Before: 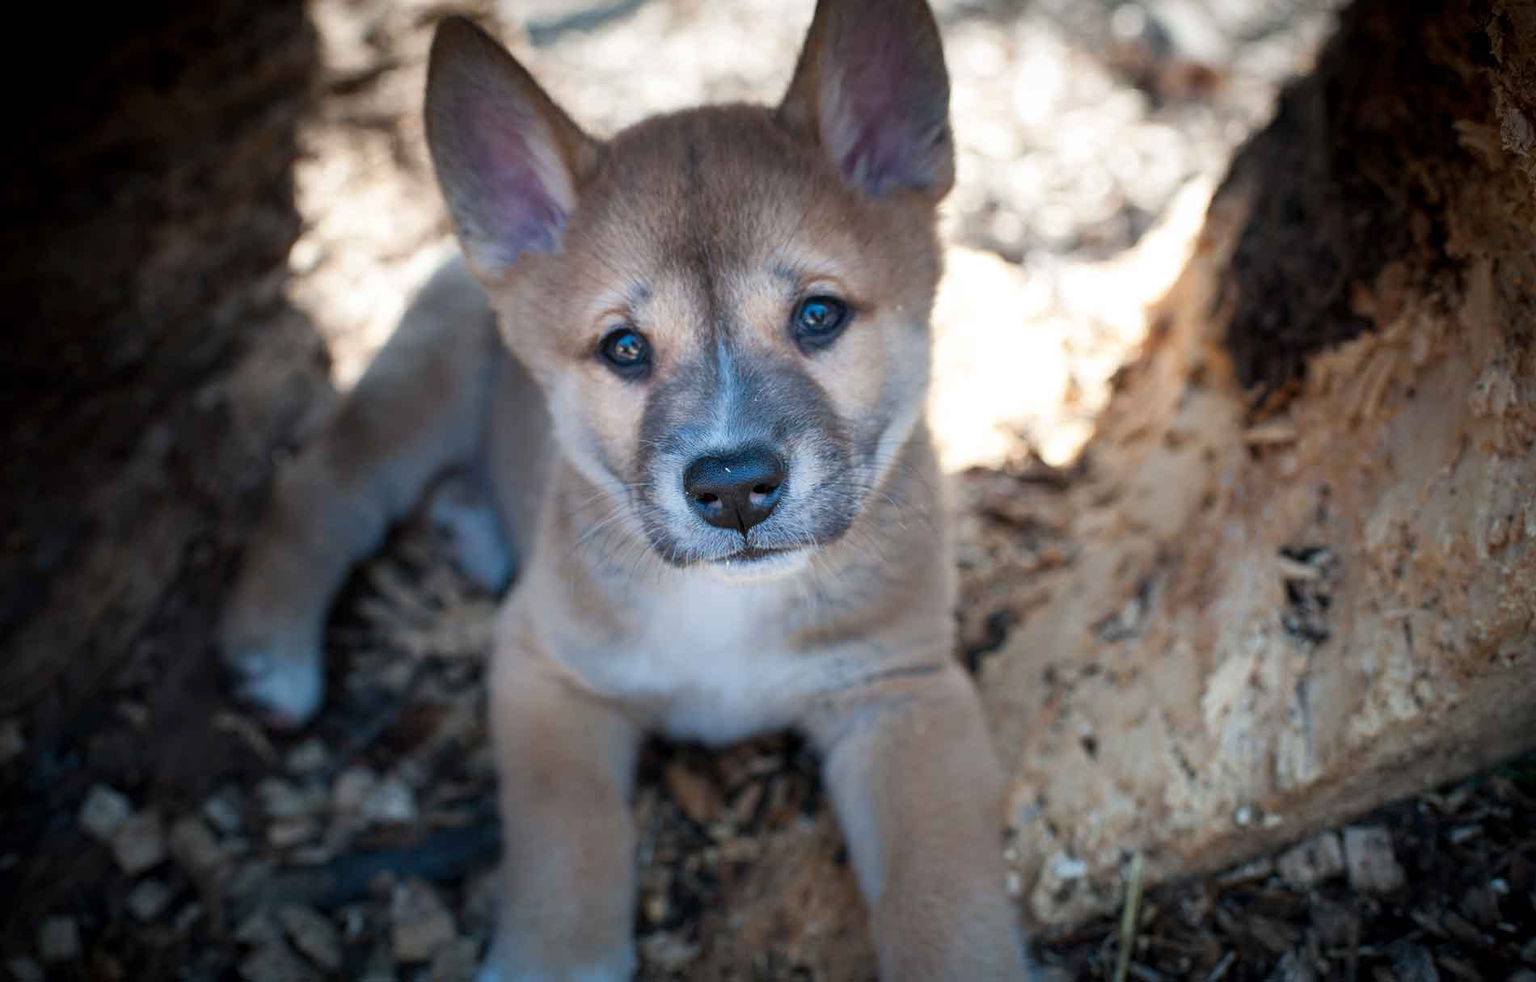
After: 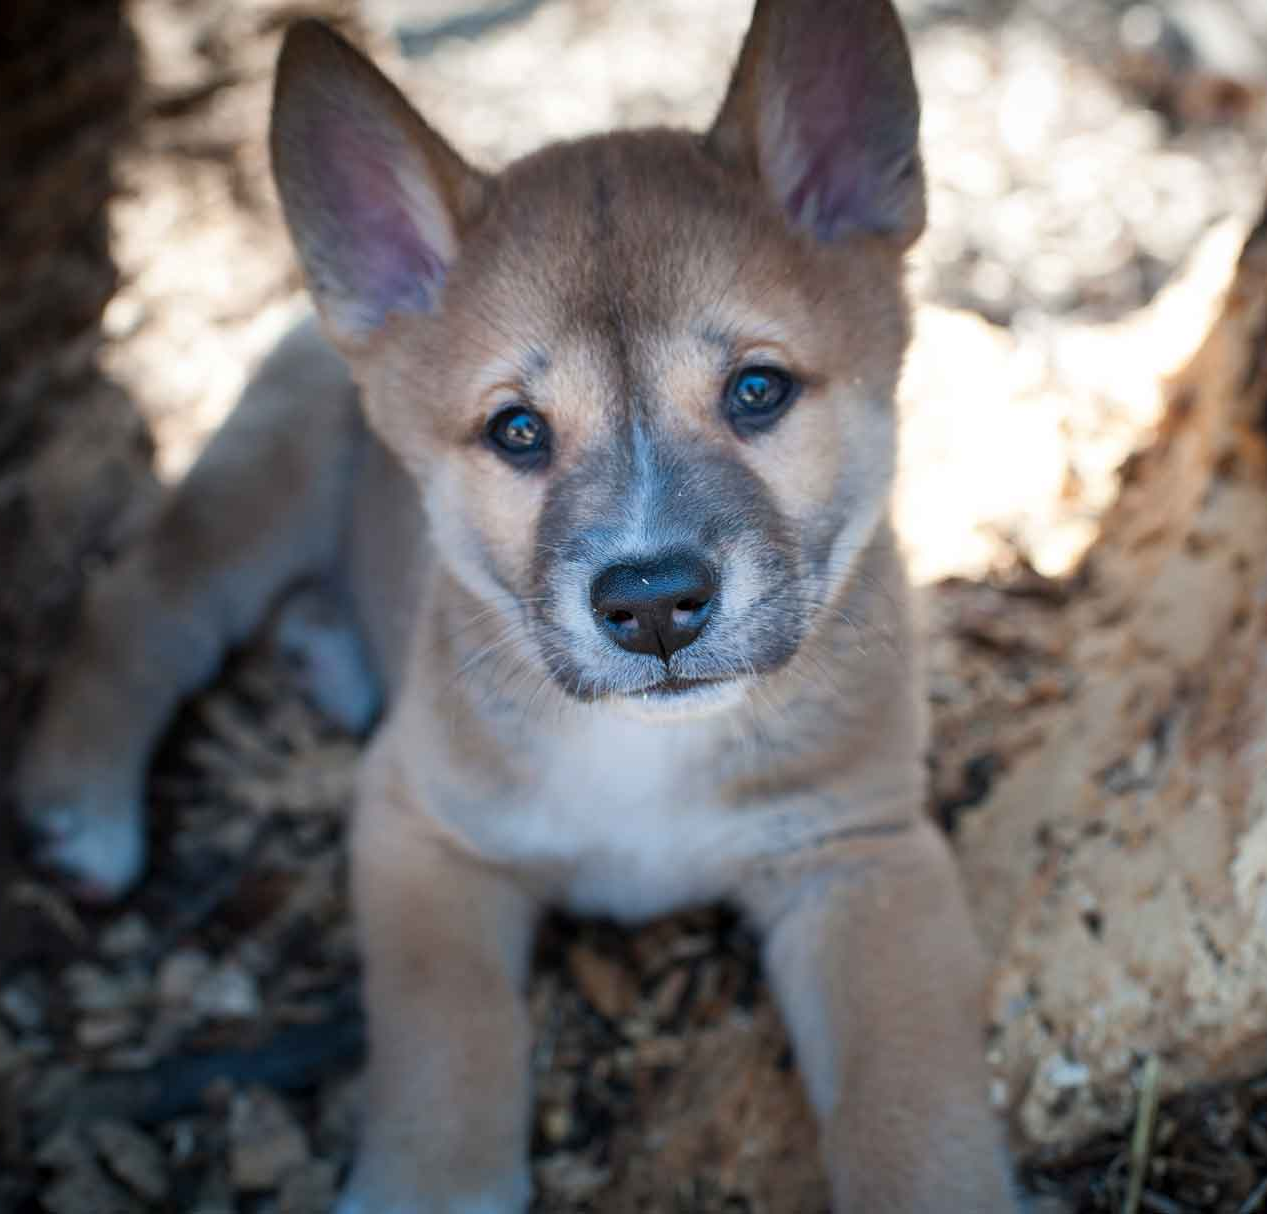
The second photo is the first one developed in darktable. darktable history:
crop and rotate: left 13.428%, right 19.866%
